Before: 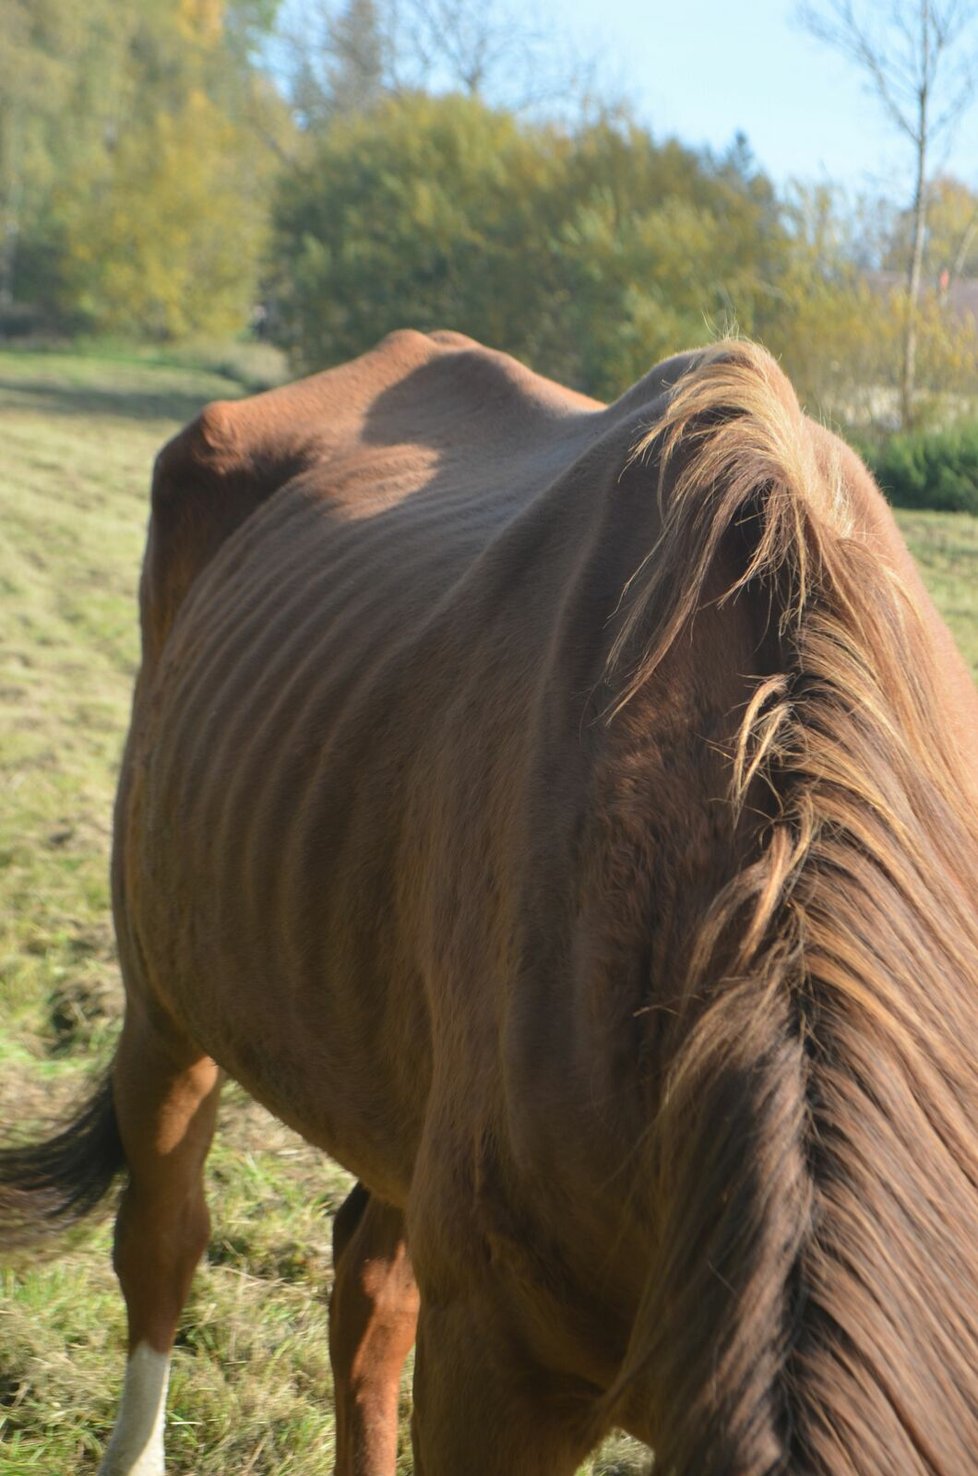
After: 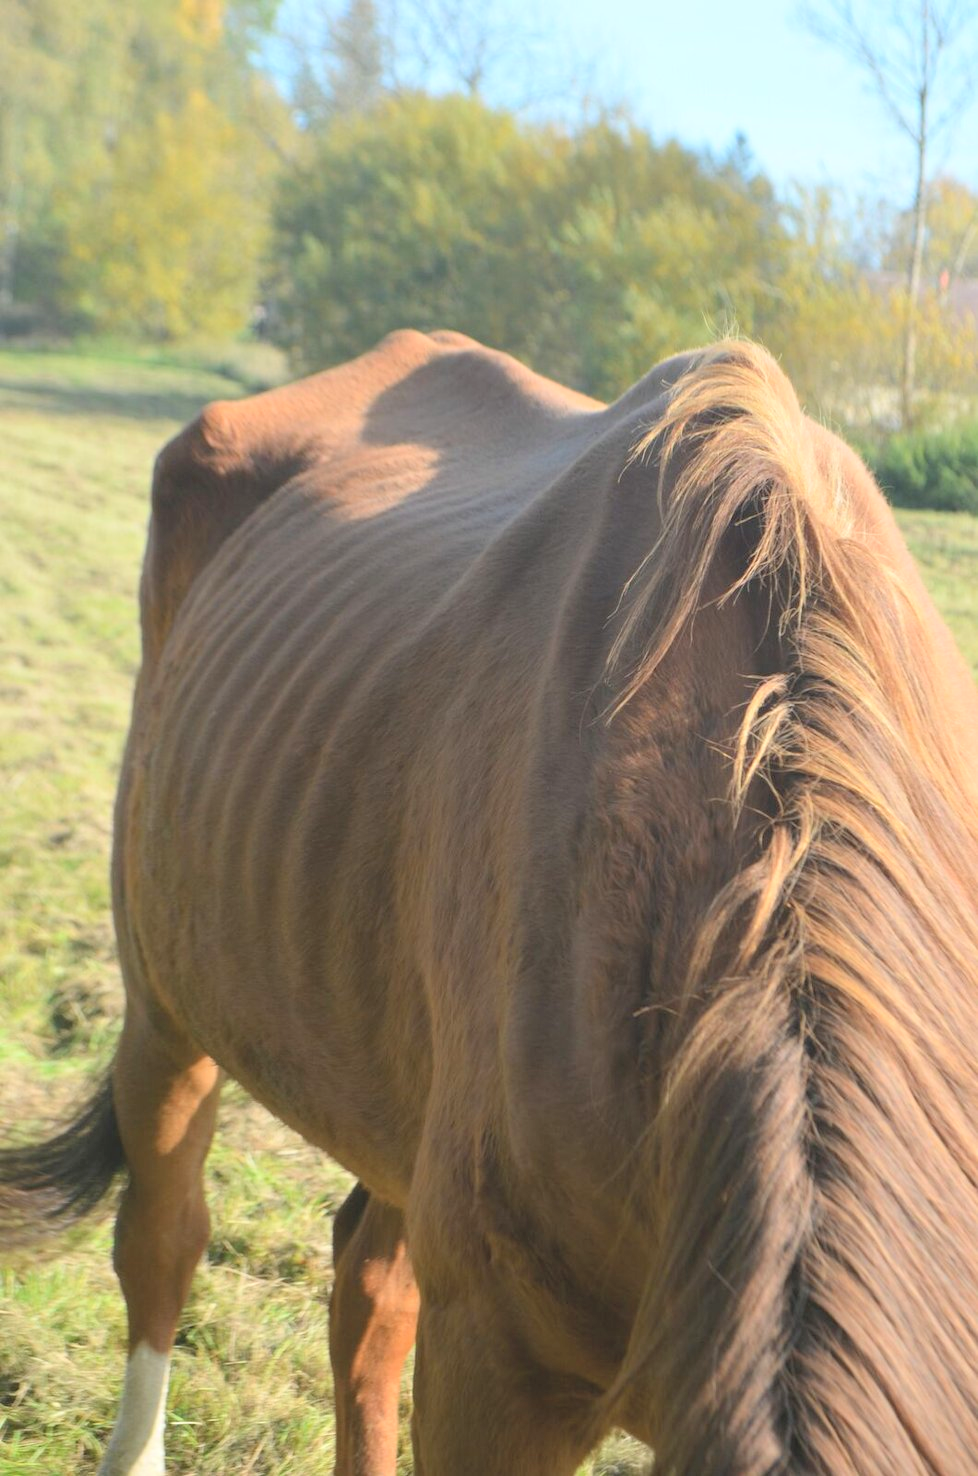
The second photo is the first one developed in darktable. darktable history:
contrast brightness saturation: contrast 0.1, brightness 0.296, saturation 0.135
